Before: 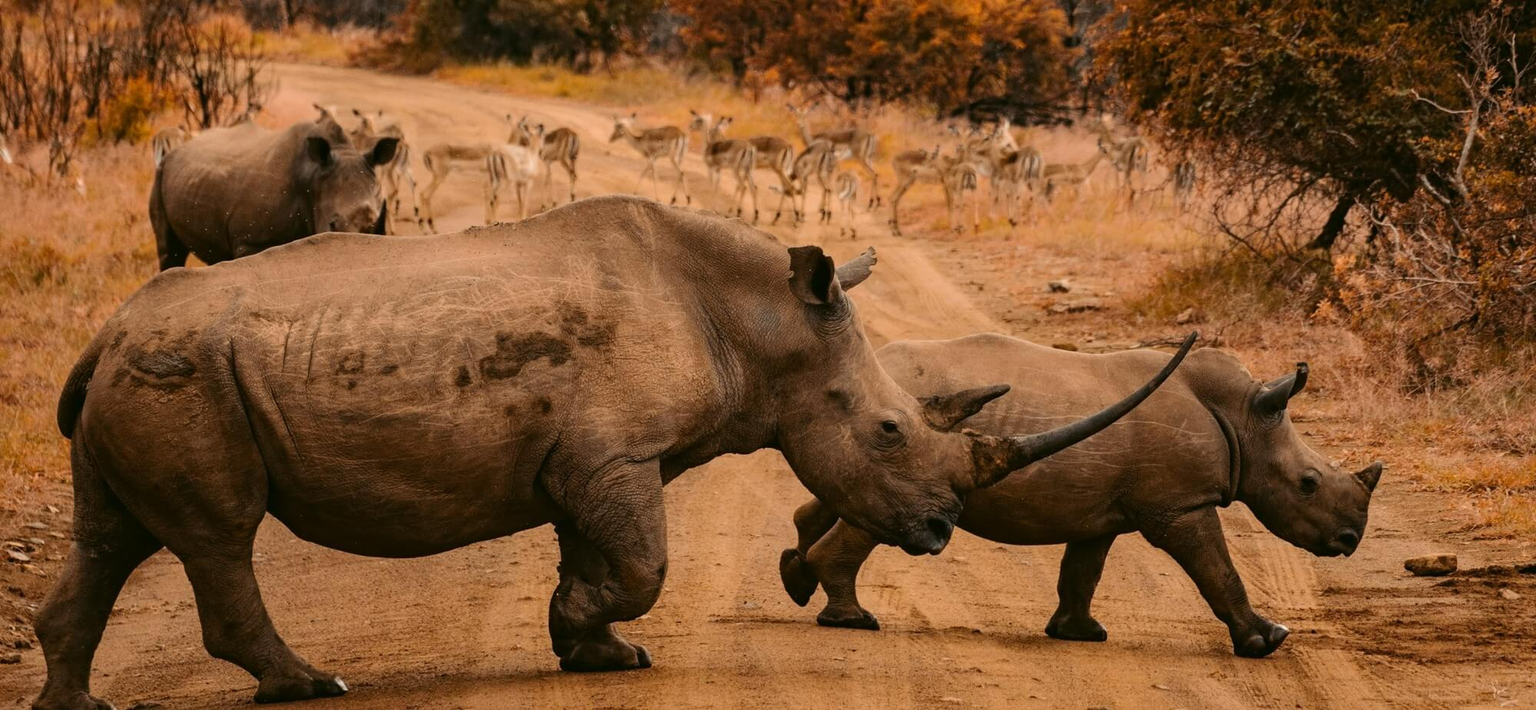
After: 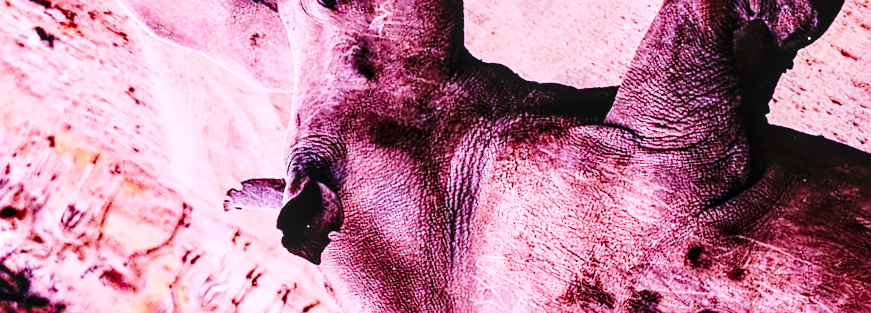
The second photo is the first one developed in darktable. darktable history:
sharpen: on, module defaults
crop and rotate: angle 148.51°, left 9.09%, top 15.656%, right 4.479%, bottom 16.996%
exposure: black level correction 0, exposure 0.695 EV, compensate highlight preservation false
tone curve: curves: ch0 [(0, 0) (0.003, 0.001) (0.011, 0.004) (0.025, 0.009) (0.044, 0.016) (0.069, 0.025) (0.1, 0.036) (0.136, 0.059) (0.177, 0.103) (0.224, 0.175) (0.277, 0.274) (0.335, 0.395) (0.399, 0.52) (0.468, 0.635) (0.543, 0.733) (0.623, 0.817) (0.709, 0.888) (0.801, 0.93) (0.898, 0.964) (1, 1)], preserve colors none
contrast equalizer: octaves 7, y [[0.6 ×6], [0.55 ×6], [0 ×6], [0 ×6], [0 ×6]]
local contrast: on, module defaults
color calibration: gray › normalize channels true, illuminant custom, x 0.379, y 0.481, temperature 4474.18 K, gamut compression 0.021
